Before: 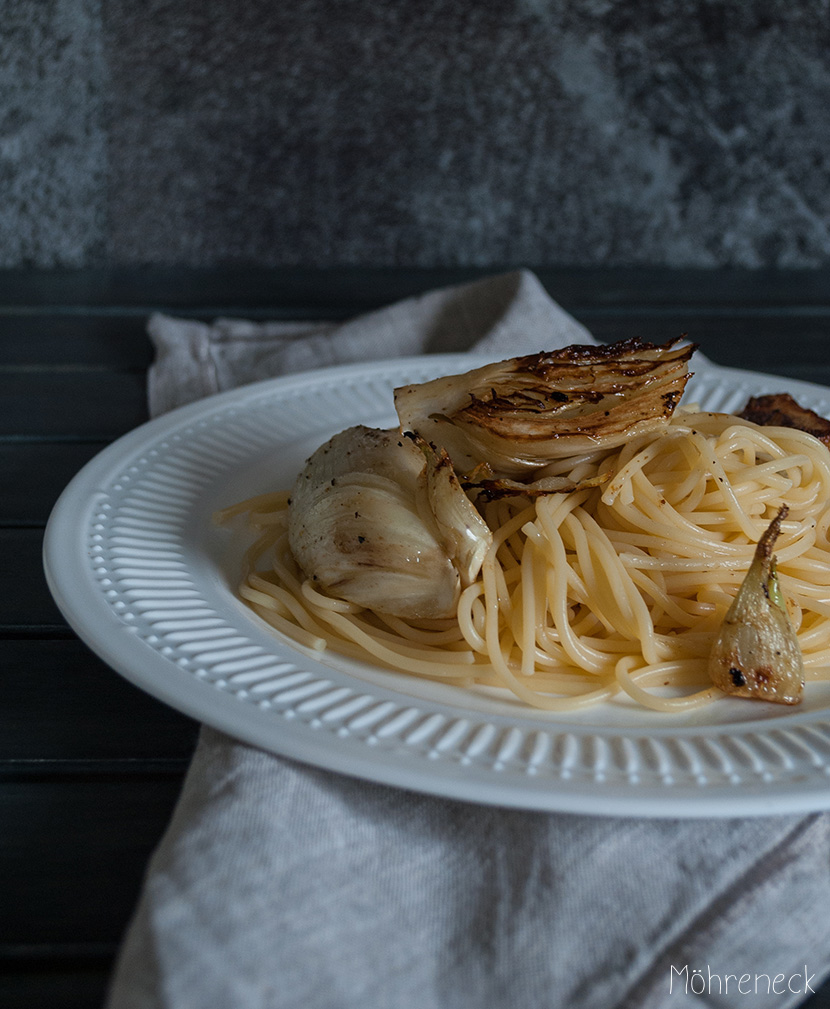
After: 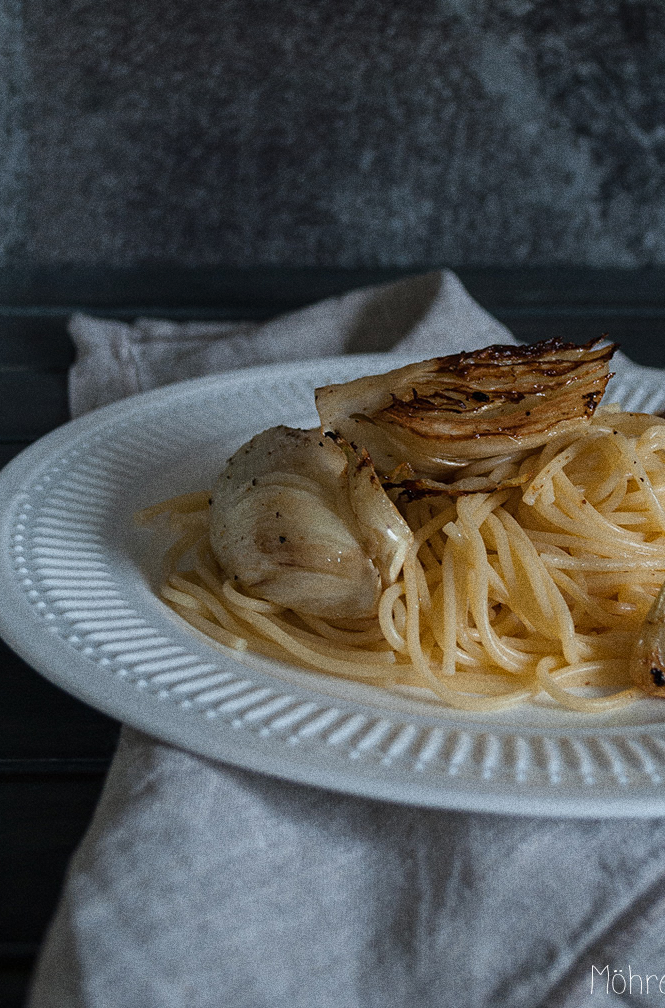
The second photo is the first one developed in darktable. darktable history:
grain: coarseness 0.09 ISO, strength 40%
crop and rotate: left 9.597%, right 10.195%
